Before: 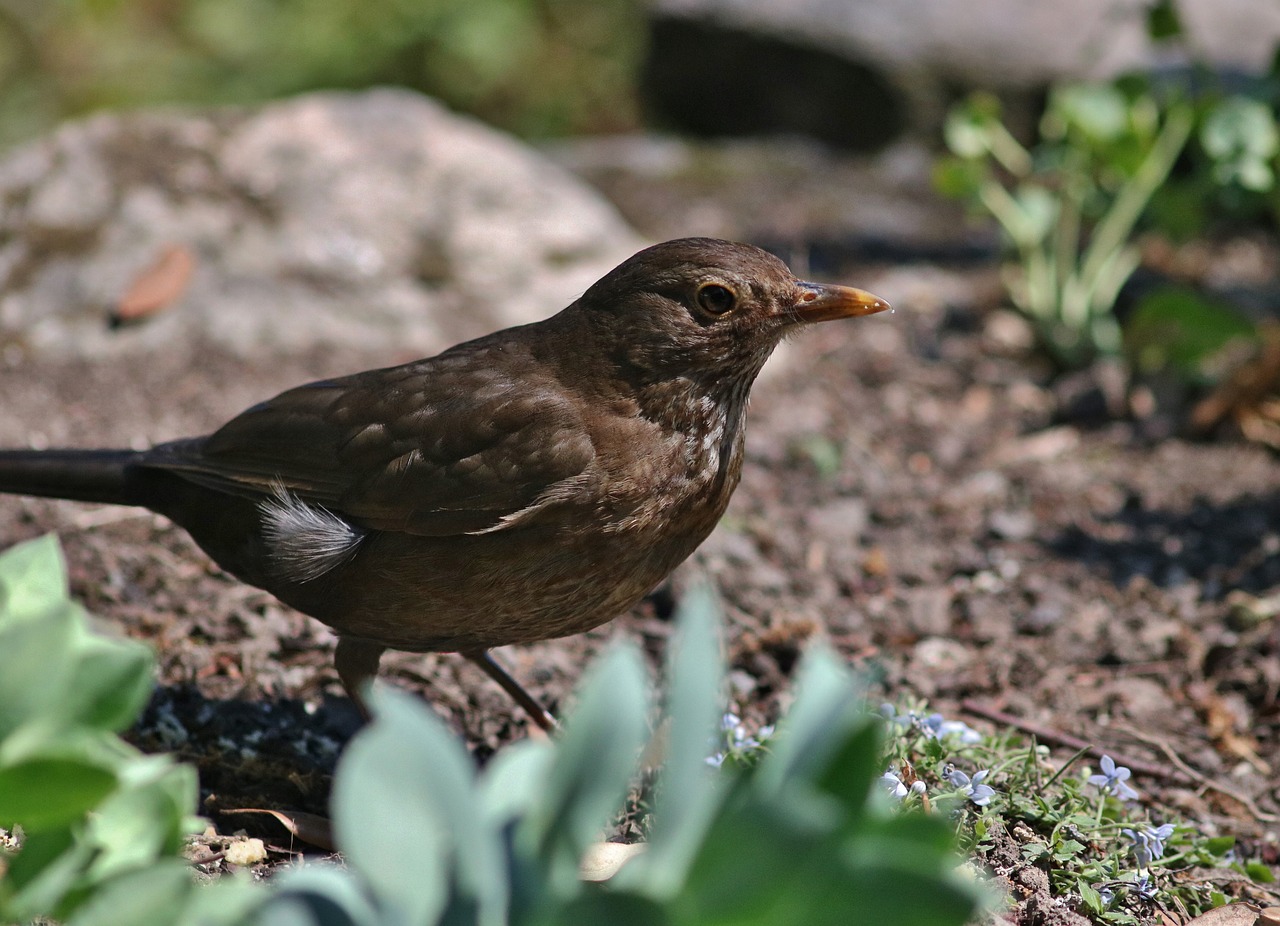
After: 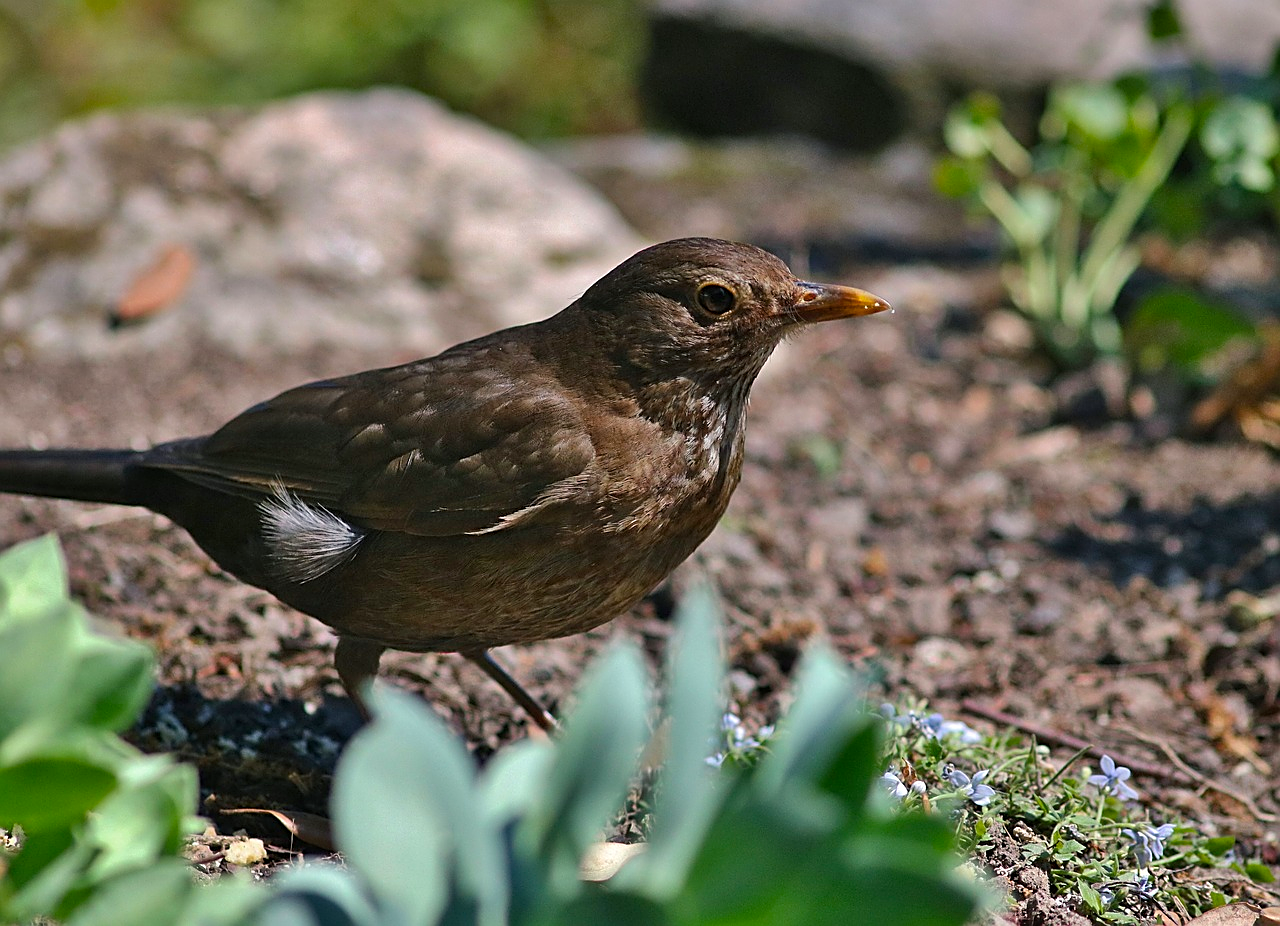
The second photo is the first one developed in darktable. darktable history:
tone equalizer: on, module defaults
sharpen: on, module defaults
shadows and highlights: soften with gaussian
base curve: preserve colors none
color balance rgb: shadows lift › chroma 1.011%, shadows lift › hue 217.57°, perceptual saturation grading › global saturation 30.723%
